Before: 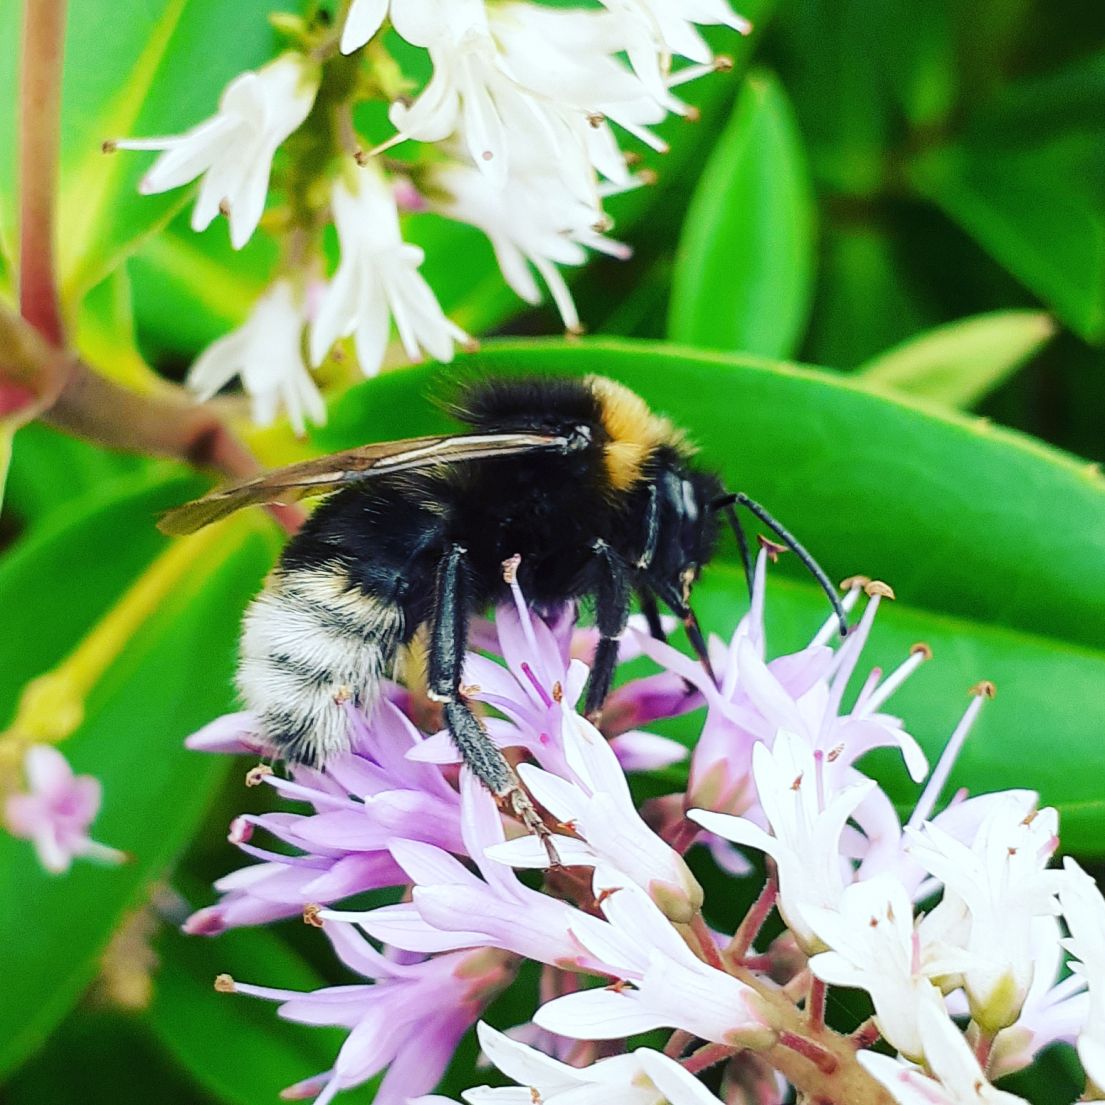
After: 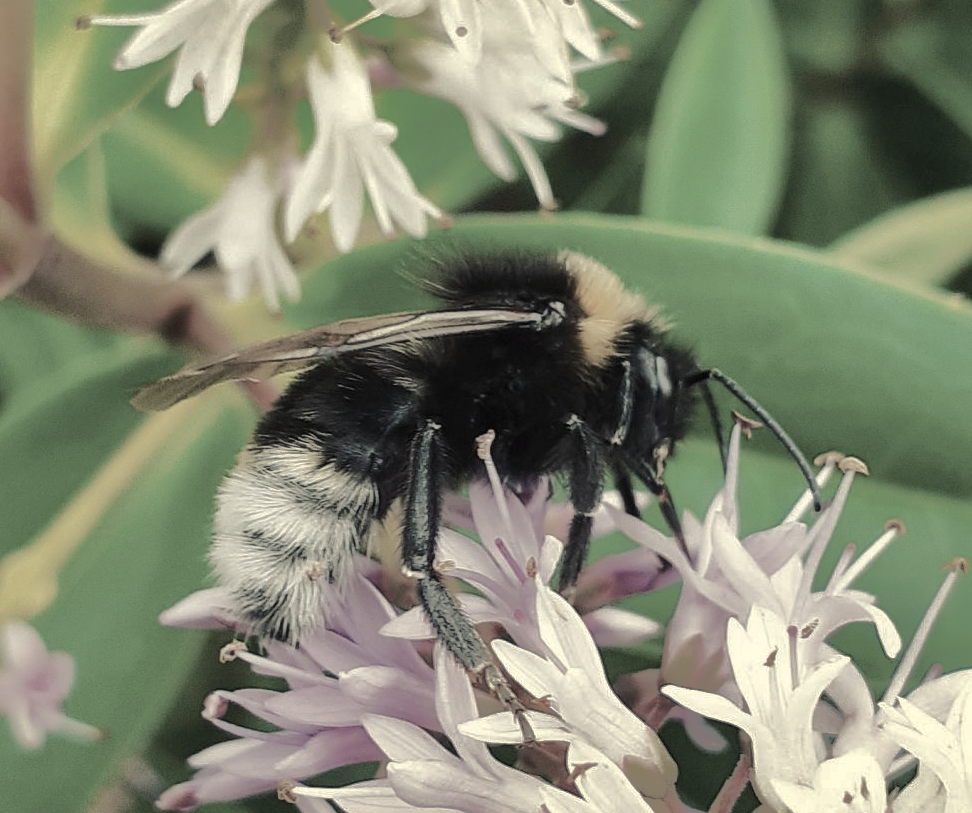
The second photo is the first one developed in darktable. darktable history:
crop and rotate: left 2.425%, top 11.305%, right 9.6%, bottom 15.08%
shadows and highlights: shadows 38.43, highlights -74.54
contrast equalizer: y [[0.5 ×6], [0.5 ×6], [0.5, 0.5, 0.501, 0.545, 0.707, 0.863], [0 ×6], [0 ×6]]
color zones: curves: ch1 [(0, 0.153) (0.143, 0.15) (0.286, 0.151) (0.429, 0.152) (0.571, 0.152) (0.714, 0.151) (0.857, 0.151) (1, 0.153)]
white balance: red 1.08, blue 0.791
